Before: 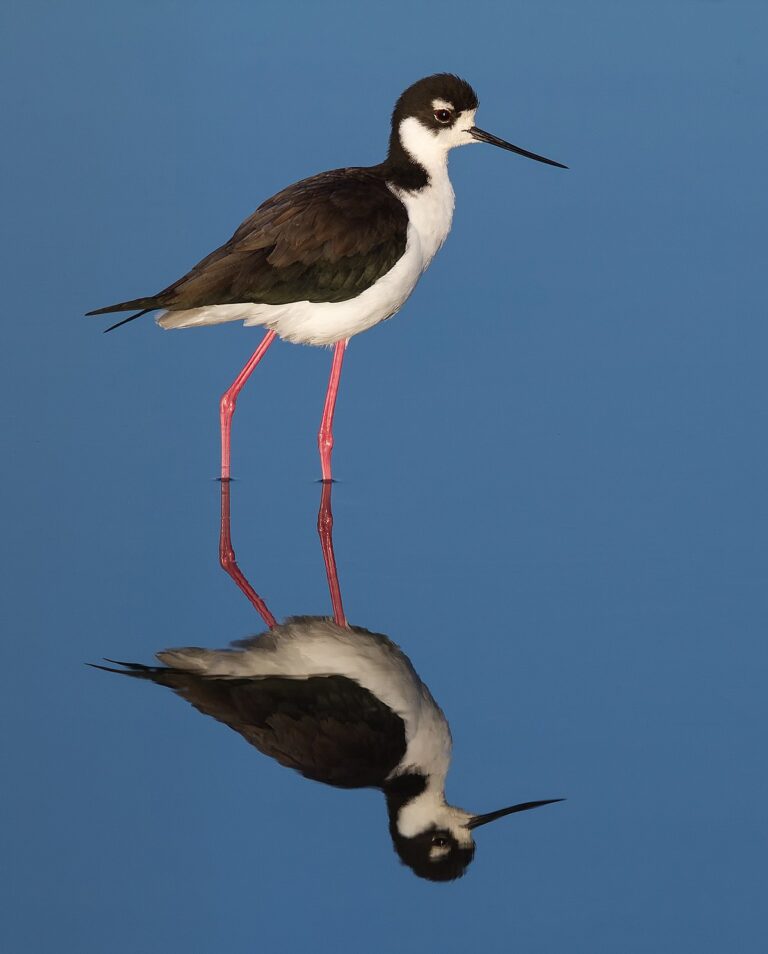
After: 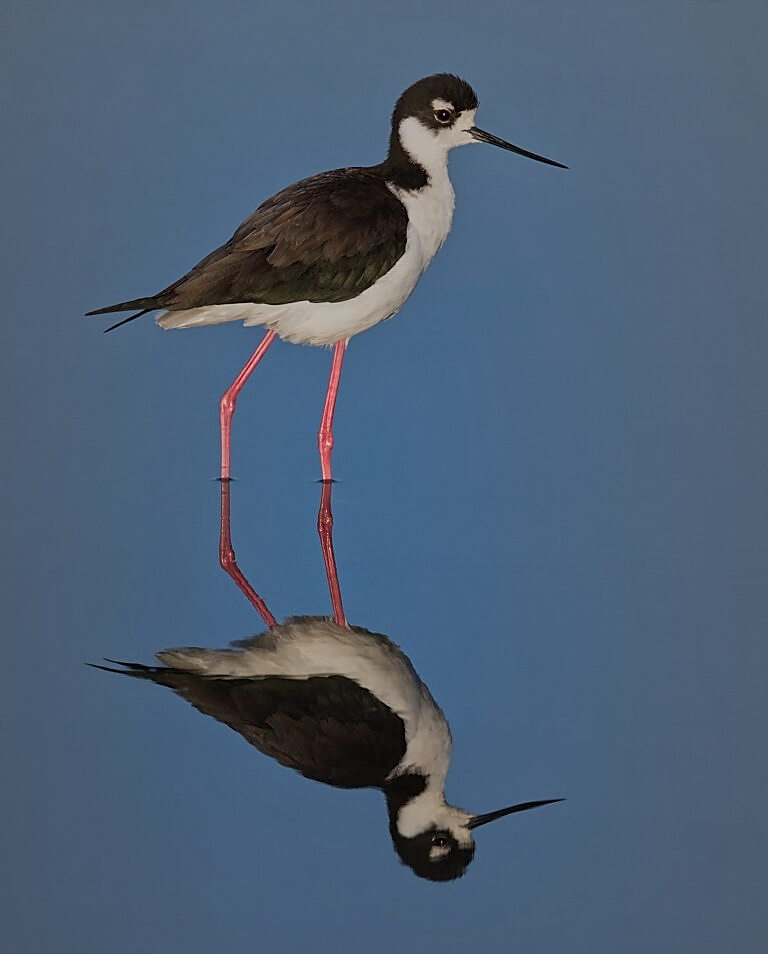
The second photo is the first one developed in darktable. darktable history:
vignetting: fall-off start 18.21%, fall-off radius 137.95%, brightness -0.207, center (-0.078, 0.066), width/height ratio 0.62, shape 0.59
sharpen: on, module defaults
tone equalizer: -8 EV -0.002 EV, -7 EV 0.005 EV, -6 EV -0.008 EV, -5 EV 0.007 EV, -4 EV -0.042 EV, -3 EV -0.233 EV, -2 EV -0.662 EV, -1 EV -0.983 EV, +0 EV -0.969 EV, smoothing diameter 2%, edges refinement/feathering 20, mask exposure compensation -1.57 EV, filter diffusion 5
